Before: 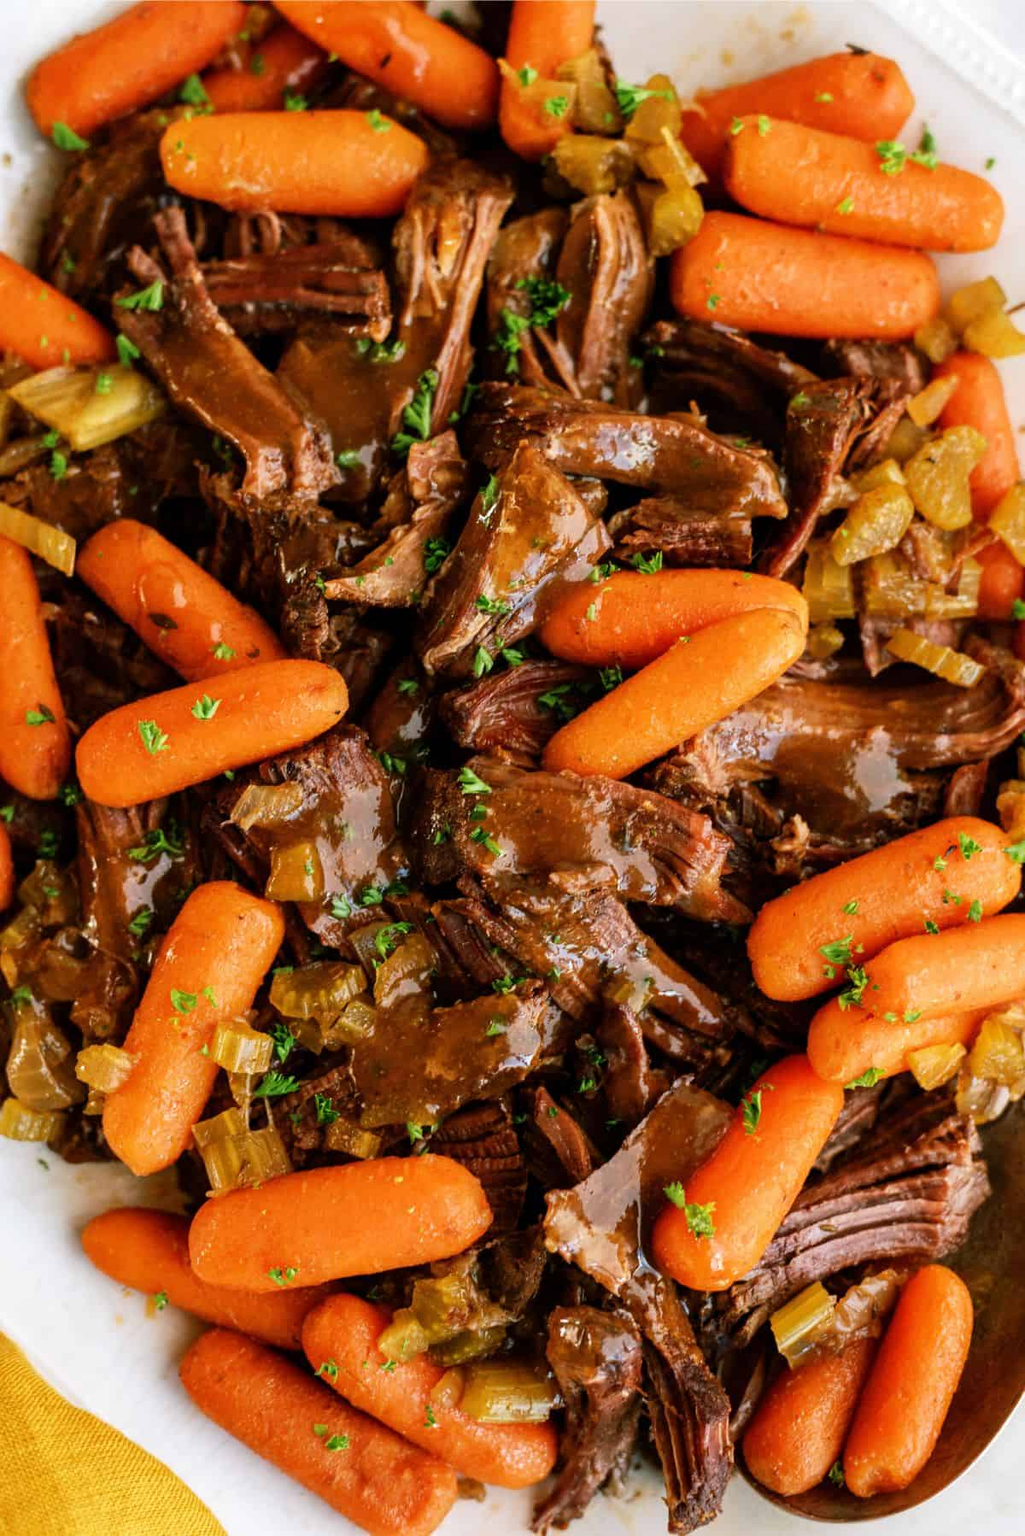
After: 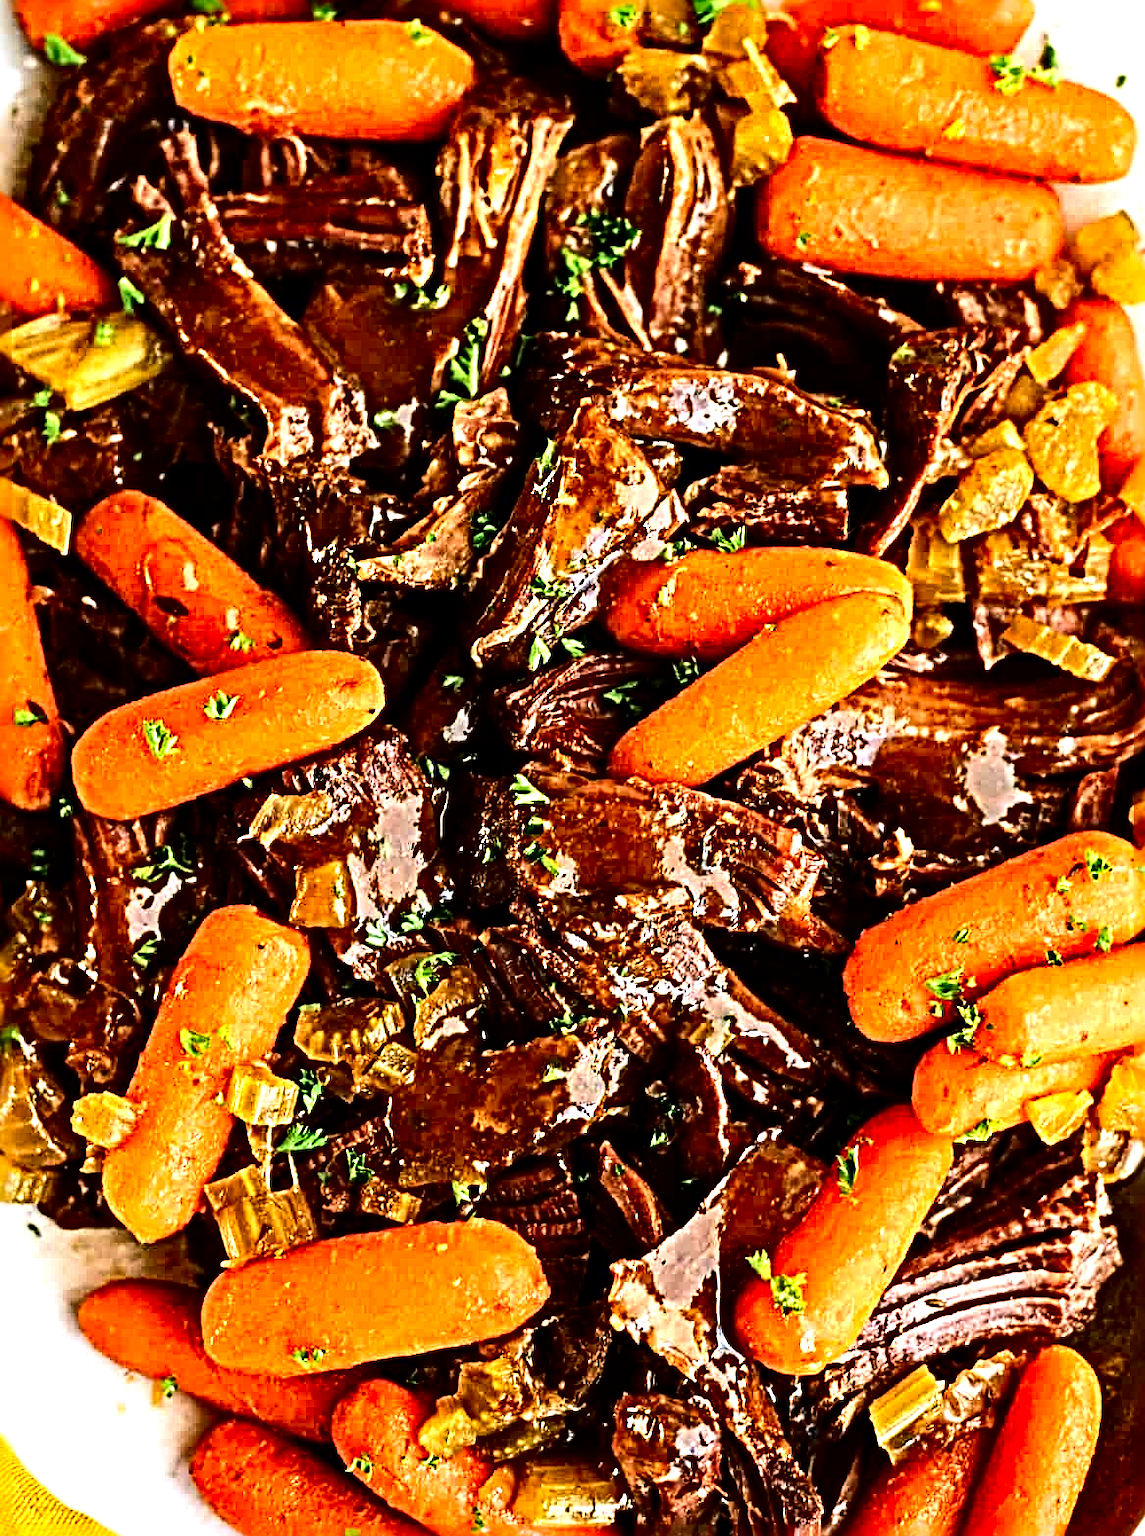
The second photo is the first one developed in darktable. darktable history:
crop: left 1.343%, top 6.093%, right 1.324%, bottom 6.802%
sharpen: radius 6.291, amount 1.809, threshold 0.067
contrast brightness saturation: contrast 0.191, brightness -0.102, saturation 0.213
color zones: curves: ch0 [(0.25, 0.5) (0.423, 0.5) (0.443, 0.5) (0.521, 0.756) (0.568, 0.5) (0.576, 0.5) (0.75, 0.5)]; ch1 [(0.25, 0.5) (0.423, 0.5) (0.443, 0.5) (0.539, 0.873) (0.624, 0.565) (0.631, 0.5) (0.75, 0.5)]
tone equalizer: -8 EV -0.77 EV, -7 EV -0.69 EV, -6 EV -0.631 EV, -5 EV -0.396 EV, -3 EV 0.405 EV, -2 EV 0.6 EV, -1 EV 0.695 EV, +0 EV 0.78 EV
